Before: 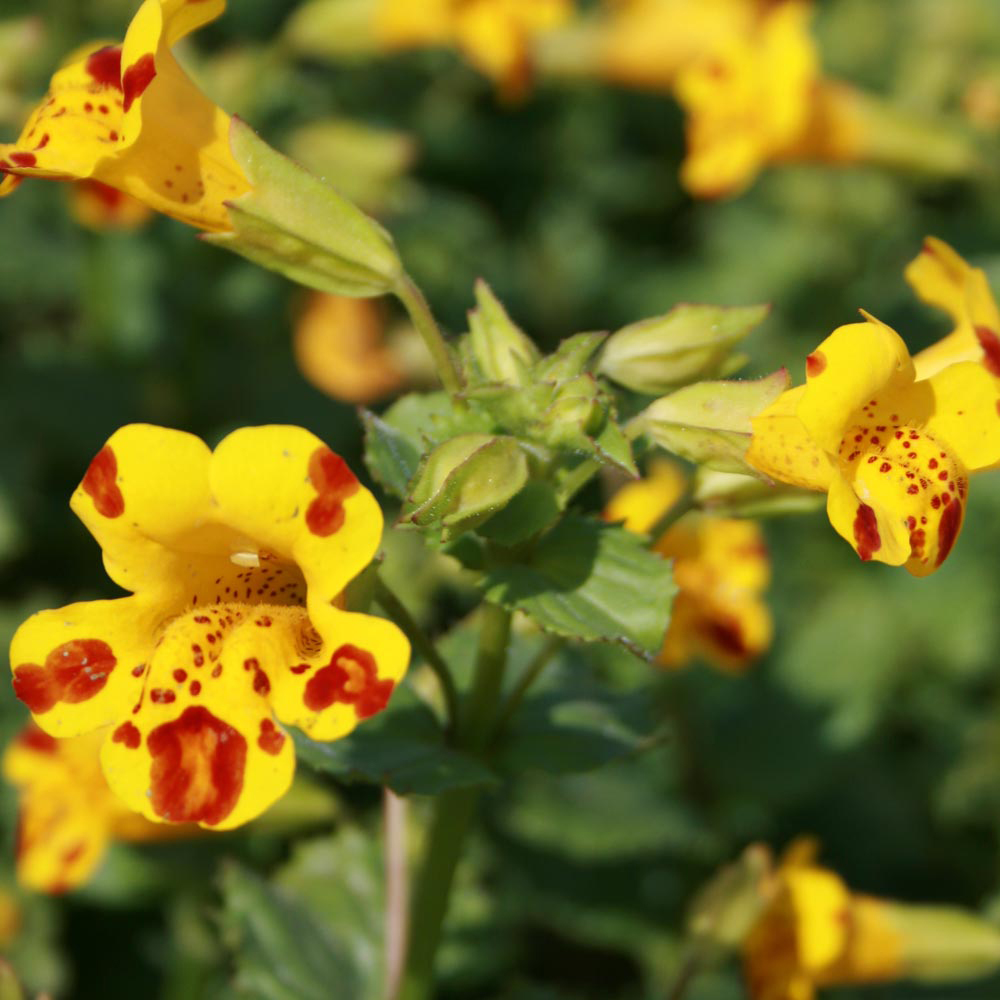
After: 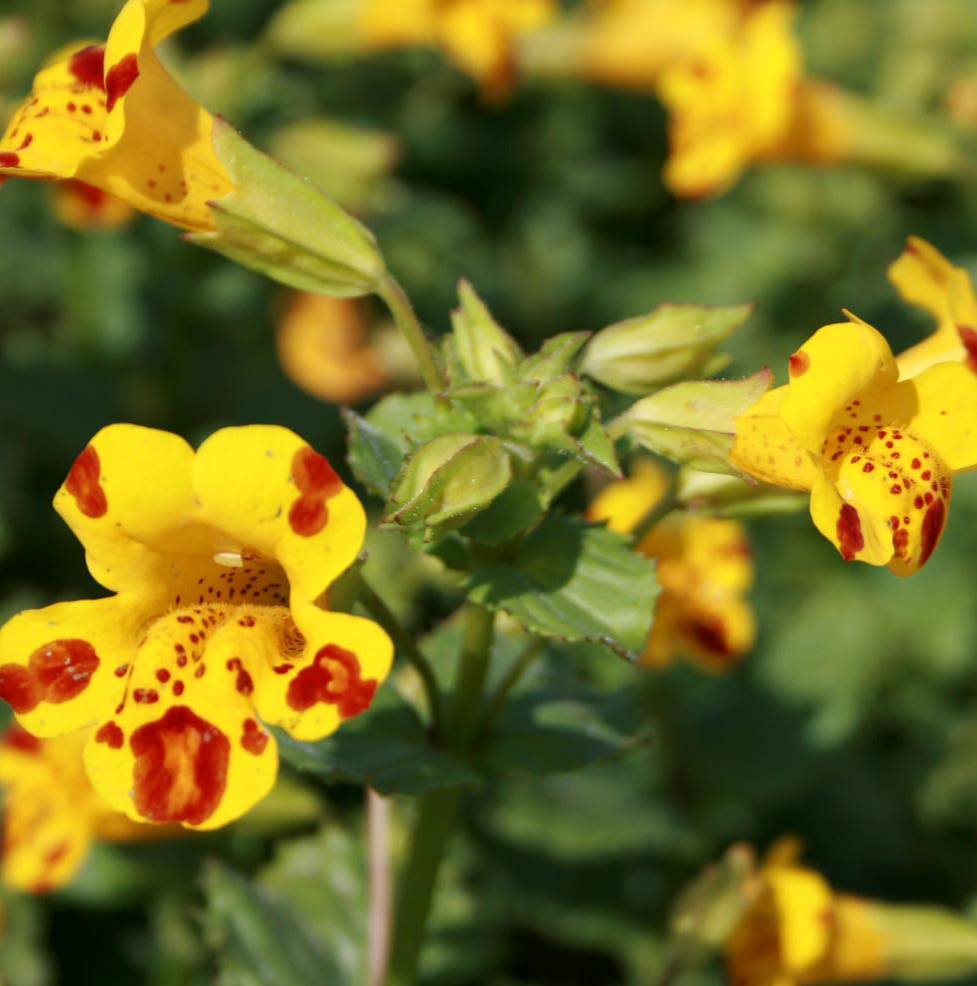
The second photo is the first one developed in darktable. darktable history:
crop and rotate: left 1.732%, right 0.54%, bottom 1.347%
local contrast: highlights 102%, shadows 100%, detail 120%, midtone range 0.2
